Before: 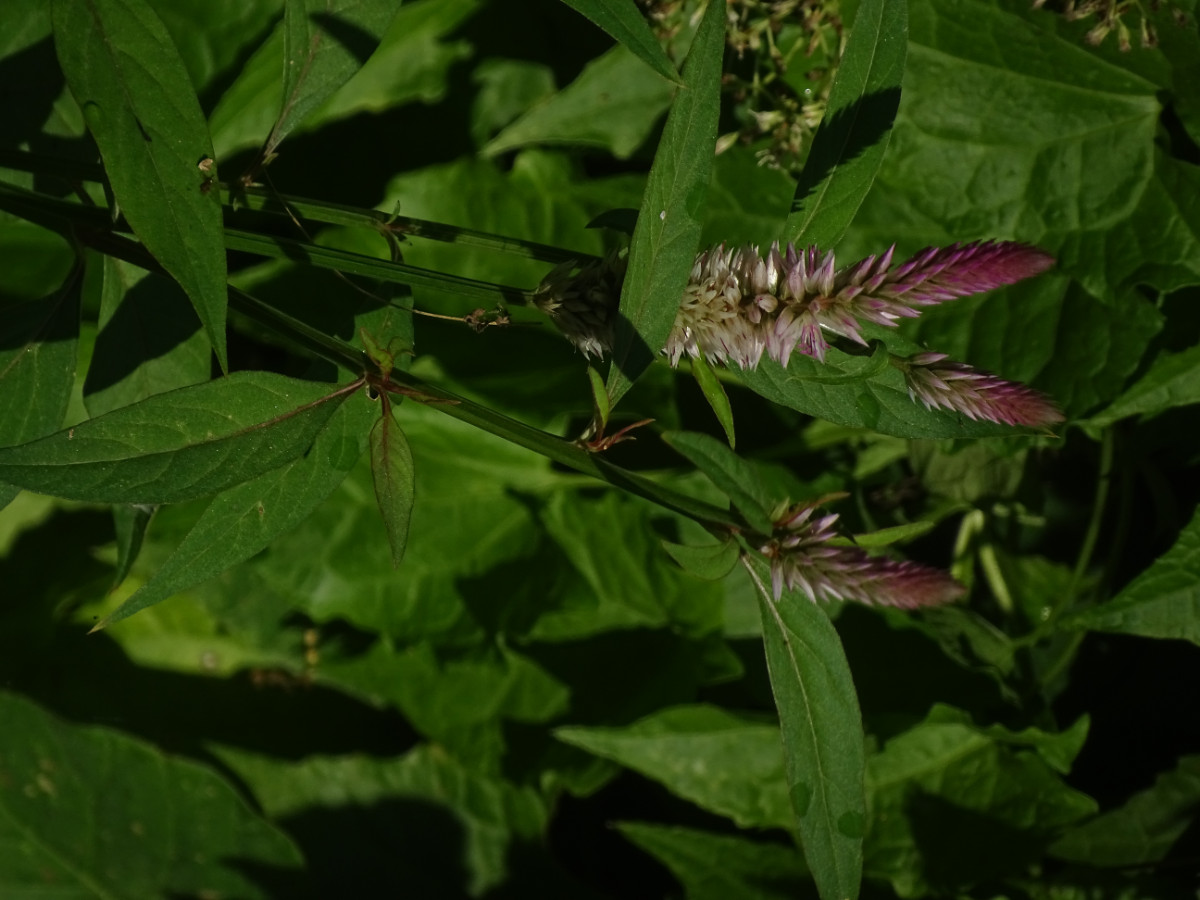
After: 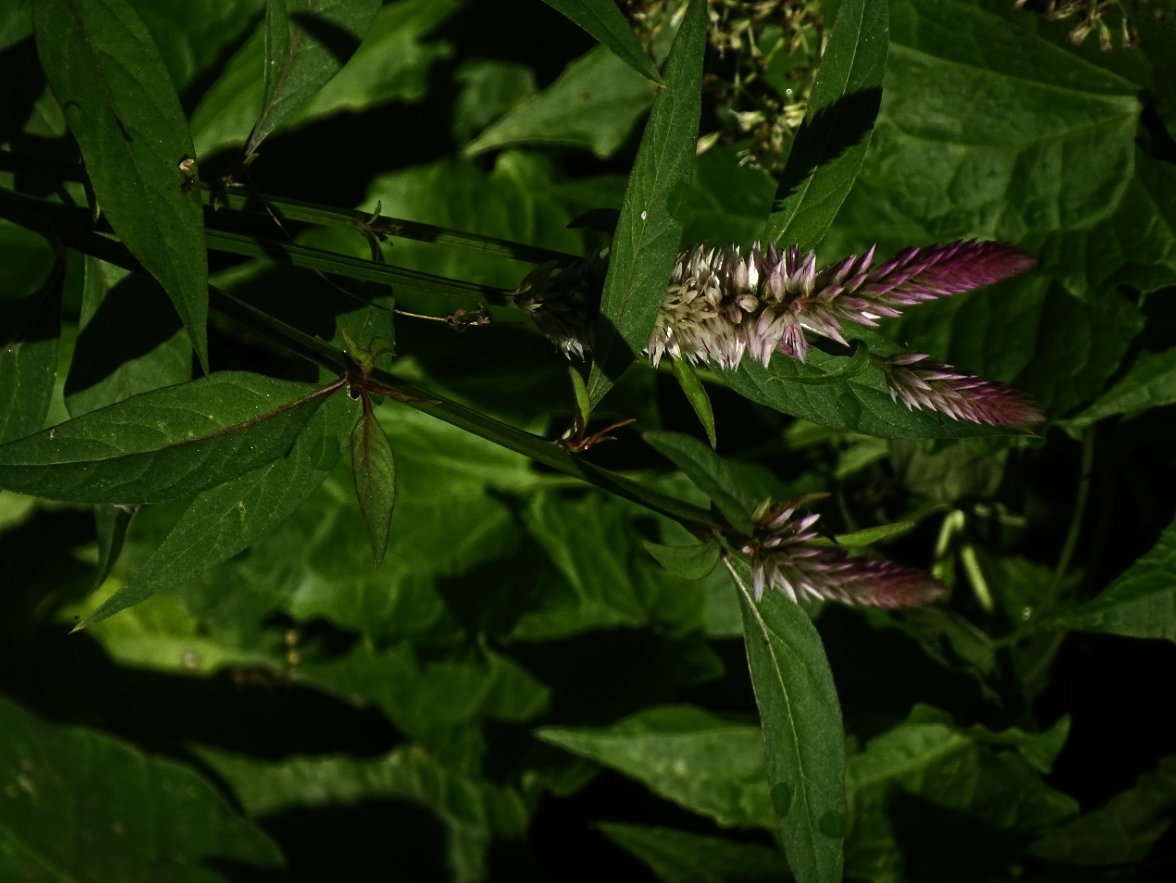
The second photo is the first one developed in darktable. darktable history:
crop: left 1.657%, right 0.275%, bottom 1.888%
tone equalizer: -8 EV -1.07 EV, -7 EV -0.984 EV, -6 EV -0.856 EV, -5 EV -0.576 EV, -3 EV 0.589 EV, -2 EV 0.876 EV, -1 EV 0.995 EV, +0 EV 1.07 EV, edges refinement/feathering 500, mask exposure compensation -1.57 EV, preserve details no
